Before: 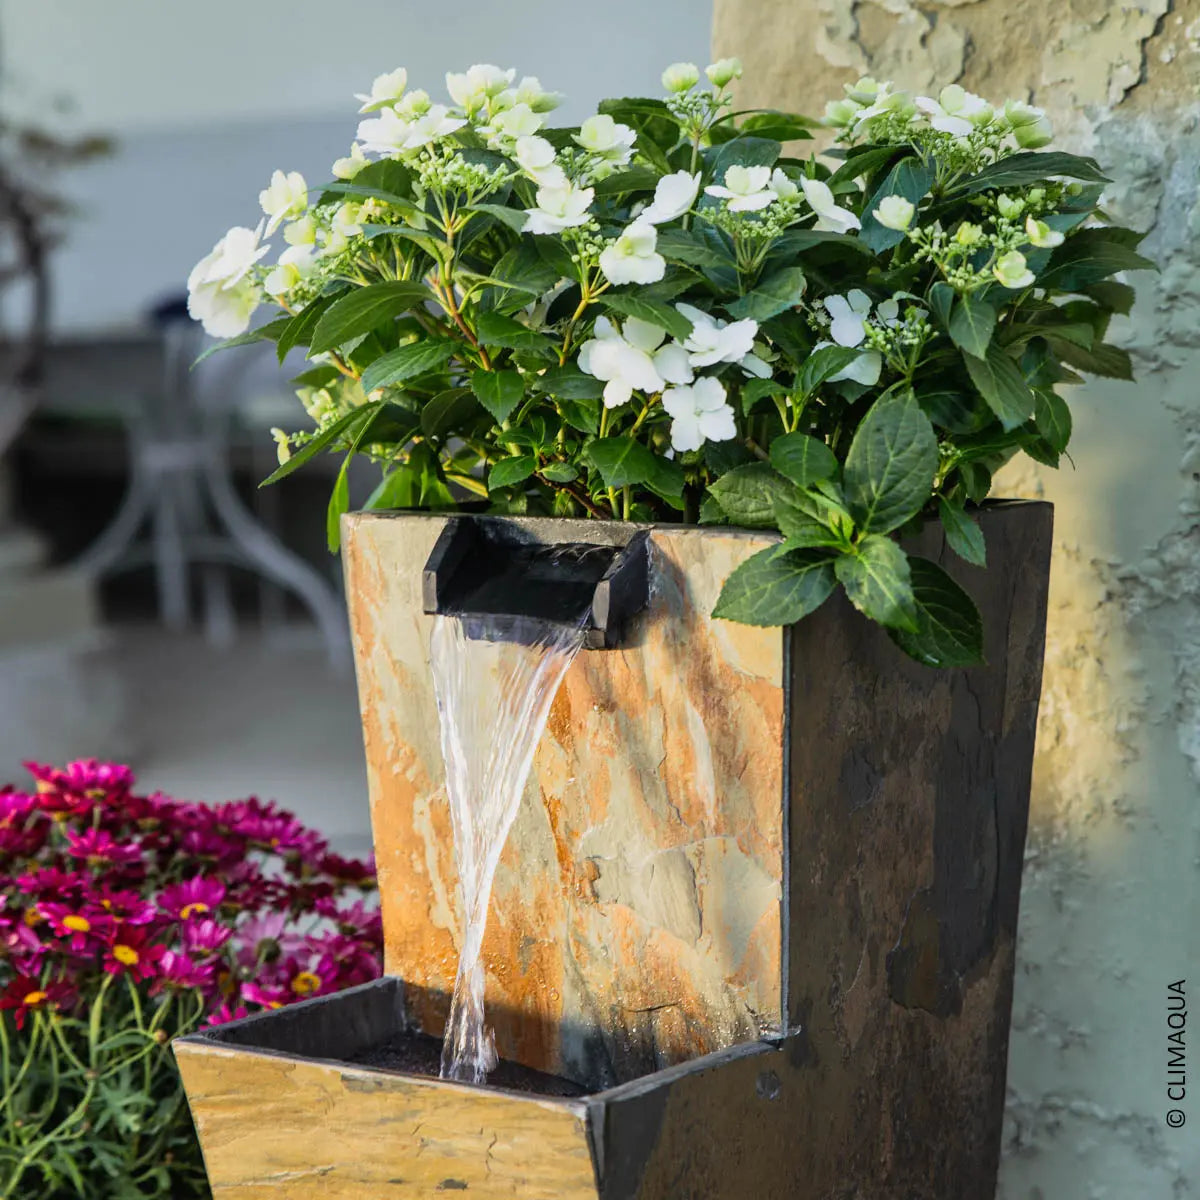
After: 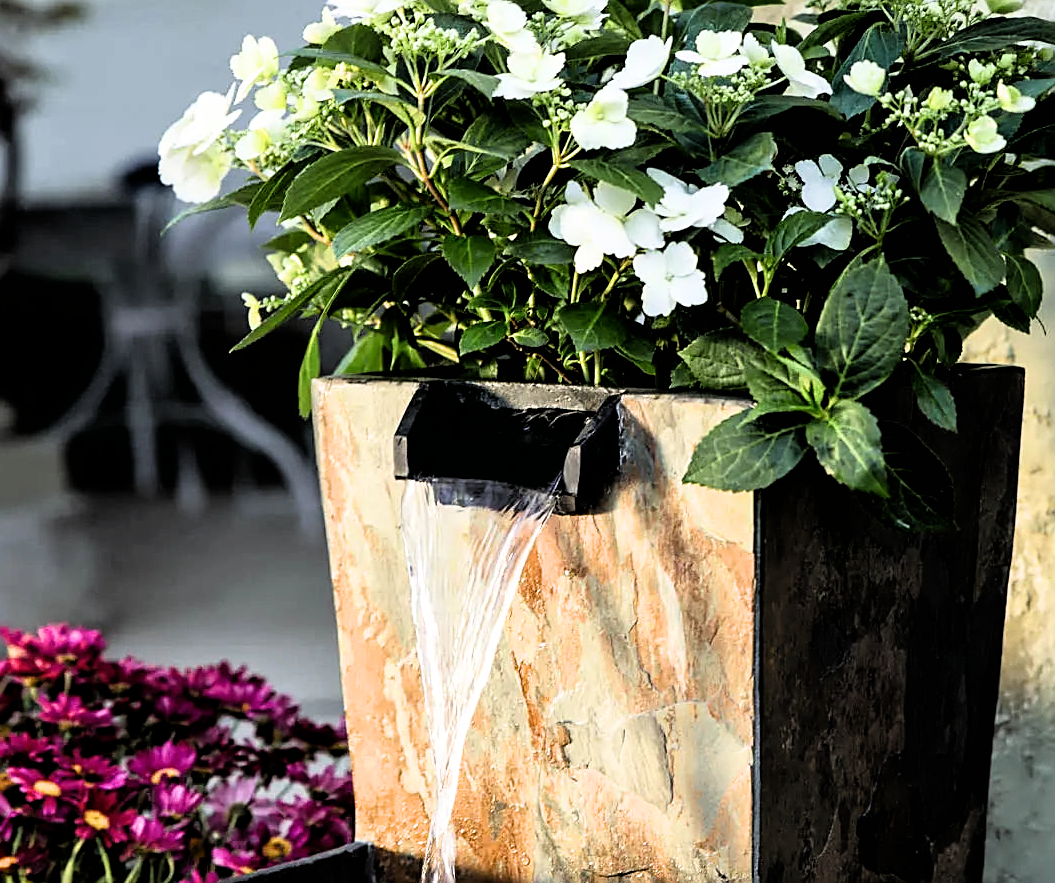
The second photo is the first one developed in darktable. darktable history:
filmic rgb: black relative exposure -3.63 EV, white relative exposure 2.16 EV, hardness 3.62
sharpen: on, module defaults
crop and rotate: left 2.425%, top 11.305%, right 9.6%, bottom 15.08%
